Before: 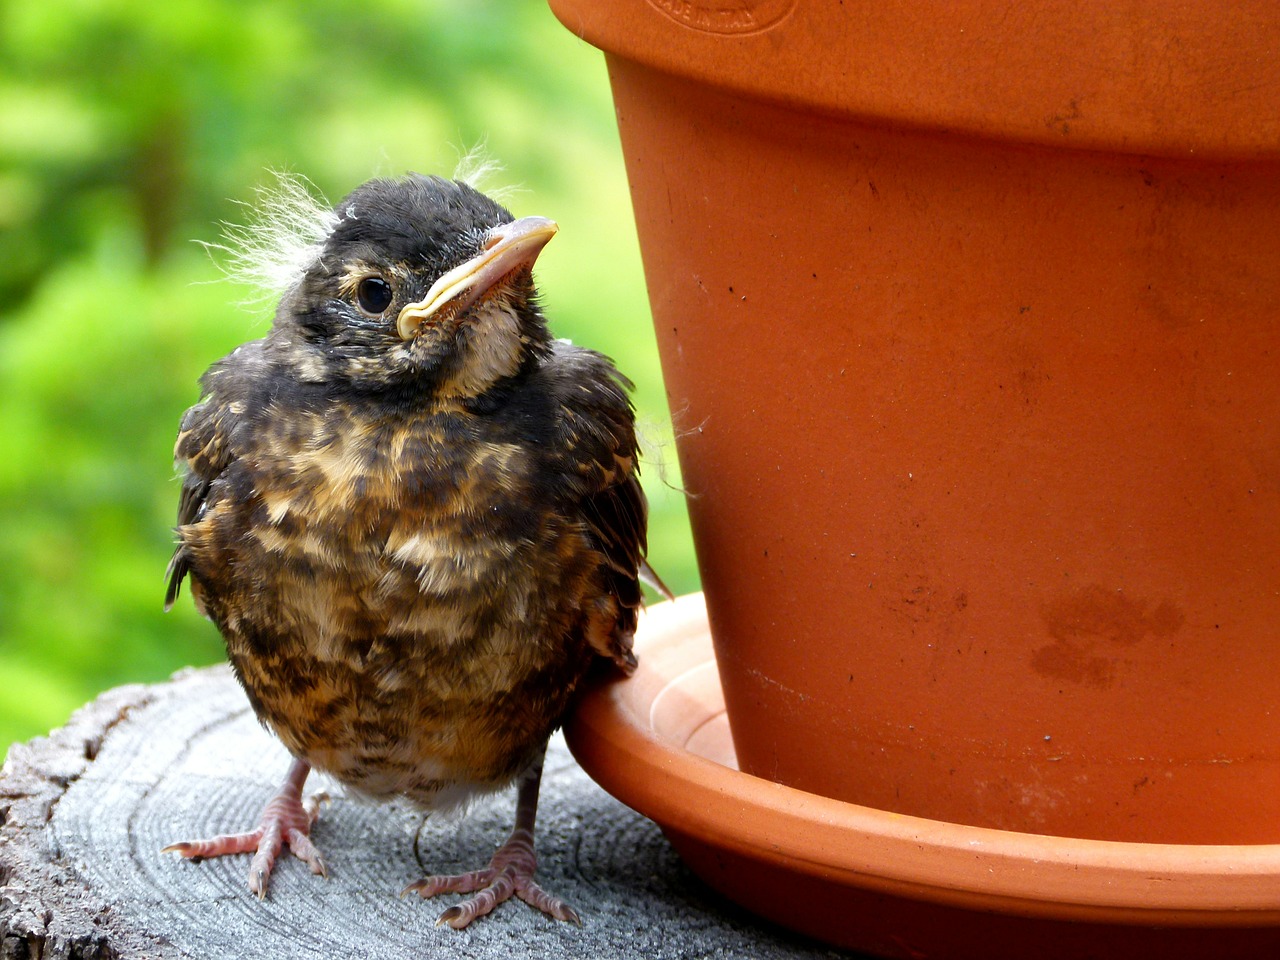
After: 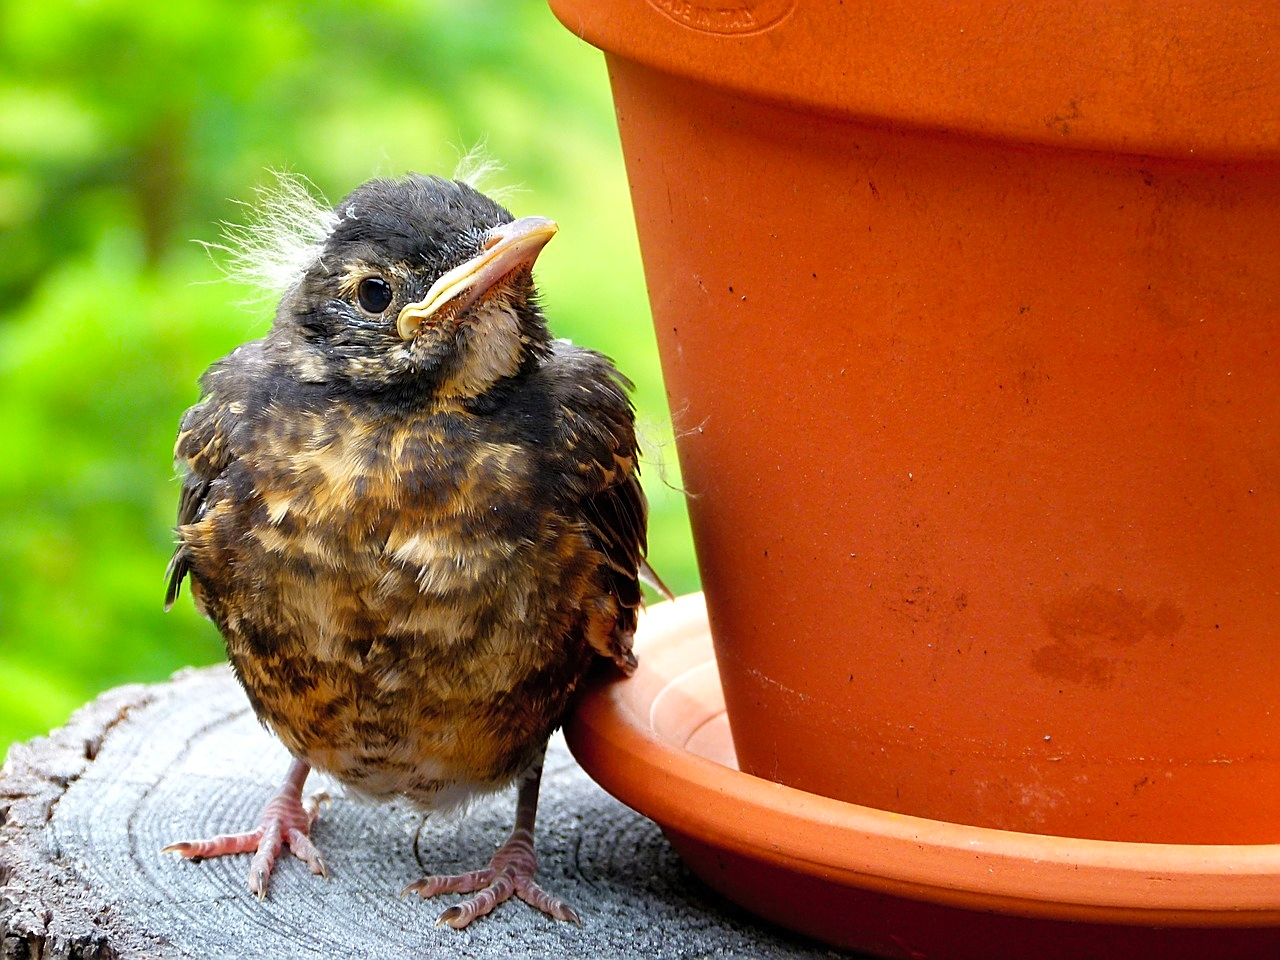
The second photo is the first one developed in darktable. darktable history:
contrast brightness saturation: brightness 0.094, saturation 0.193
sharpen: on, module defaults
